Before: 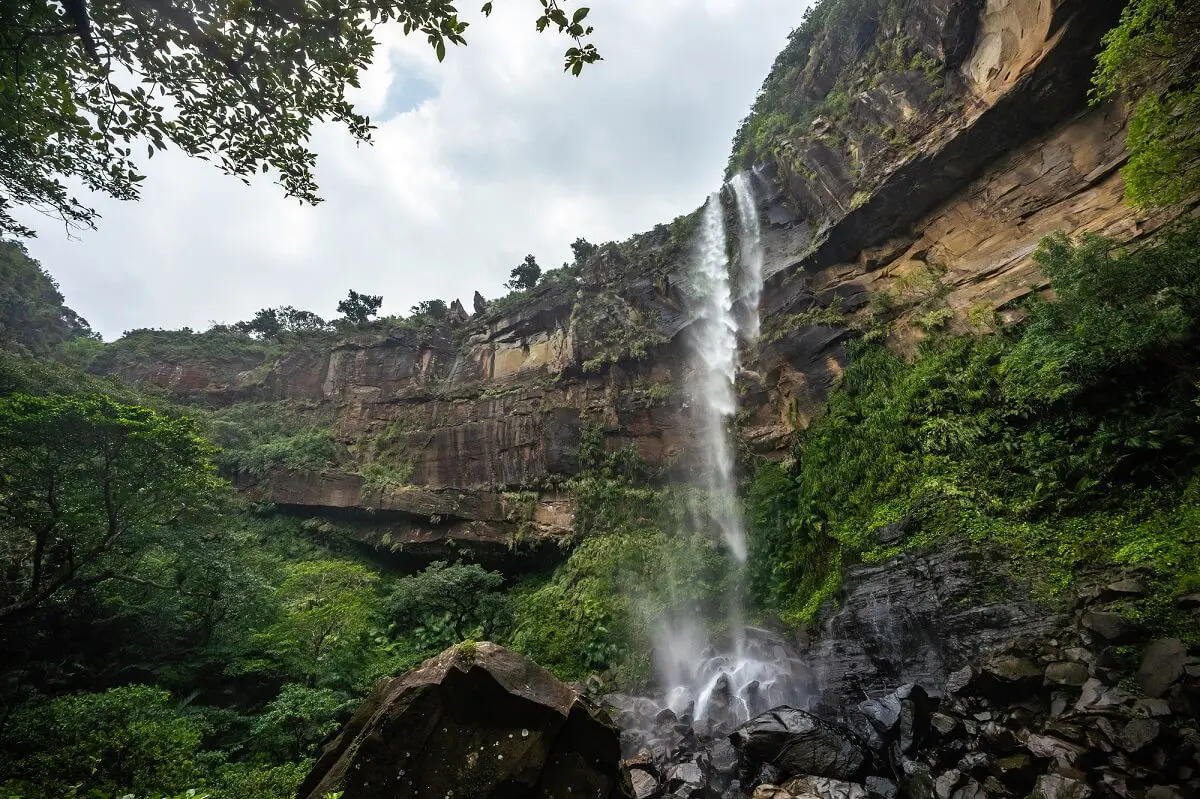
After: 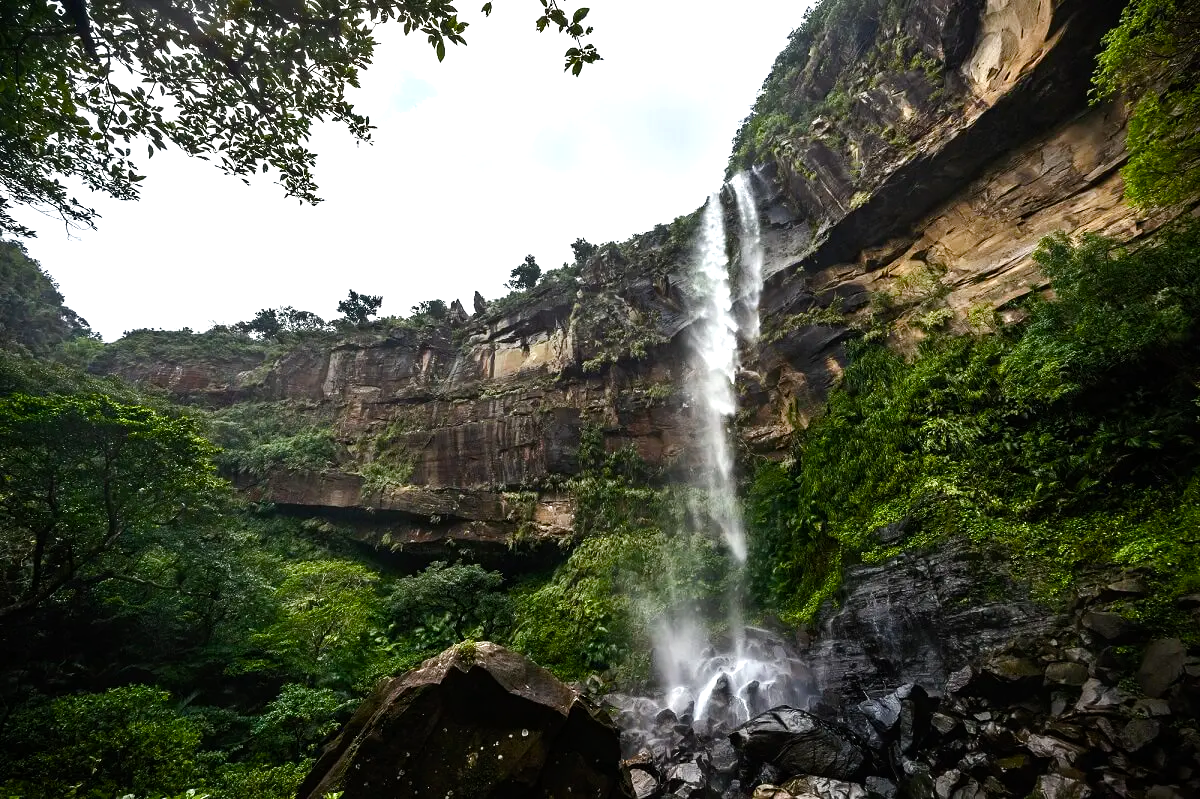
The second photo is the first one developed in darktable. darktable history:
tone equalizer: -8 EV -0.75 EV, -7 EV -0.7 EV, -6 EV -0.6 EV, -5 EV -0.4 EV, -3 EV 0.4 EV, -2 EV 0.6 EV, -1 EV 0.7 EV, +0 EV 0.75 EV, edges refinement/feathering 500, mask exposure compensation -1.57 EV, preserve details no
color balance rgb: perceptual saturation grading › global saturation 20%, perceptual saturation grading › highlights -25%, perceptual saturation grading › shadows 50%, global vibrance -25%
